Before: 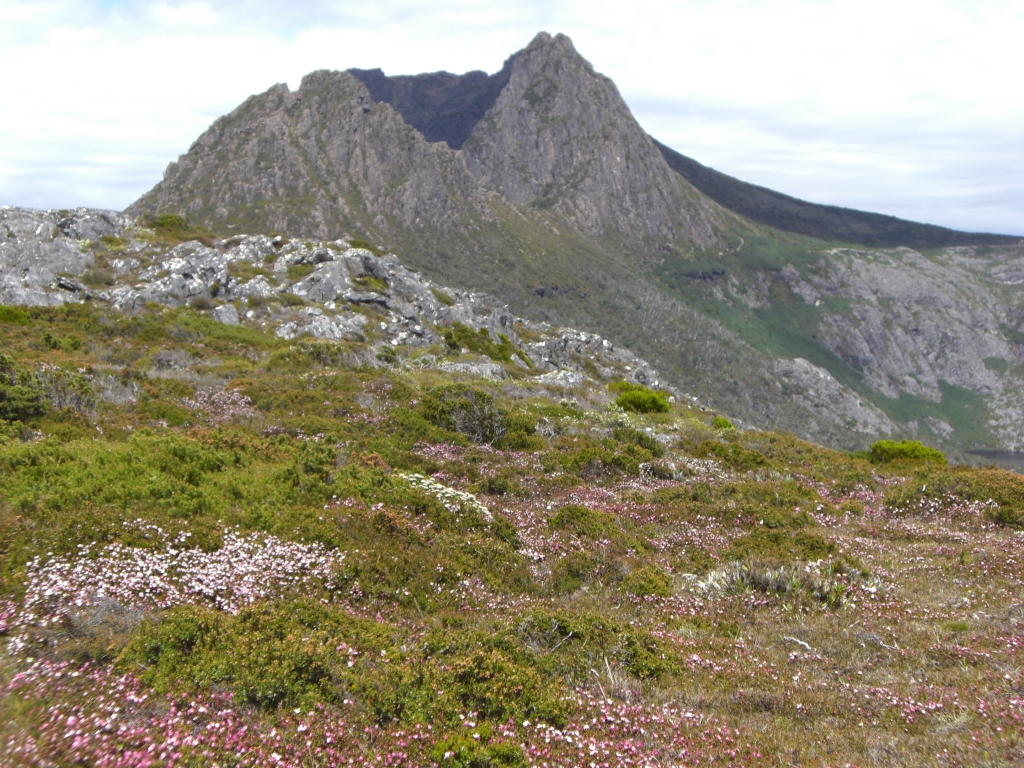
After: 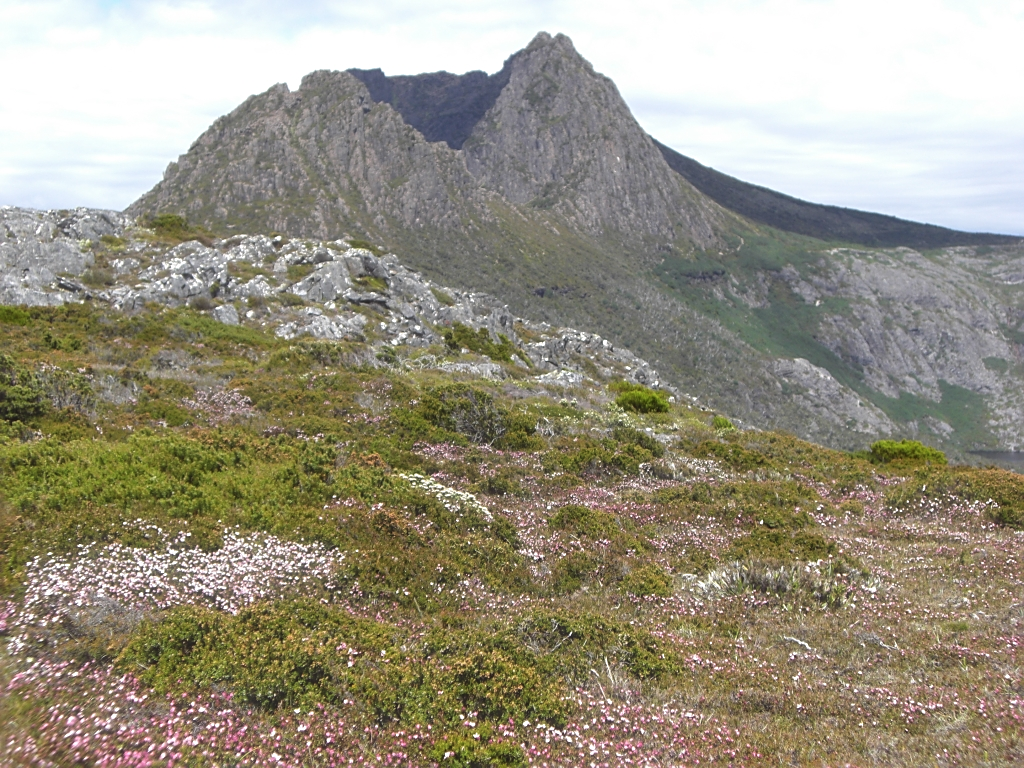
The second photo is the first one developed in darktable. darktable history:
haze removal: strength -0.108, adaptive false
sharpen: on, module defaults
